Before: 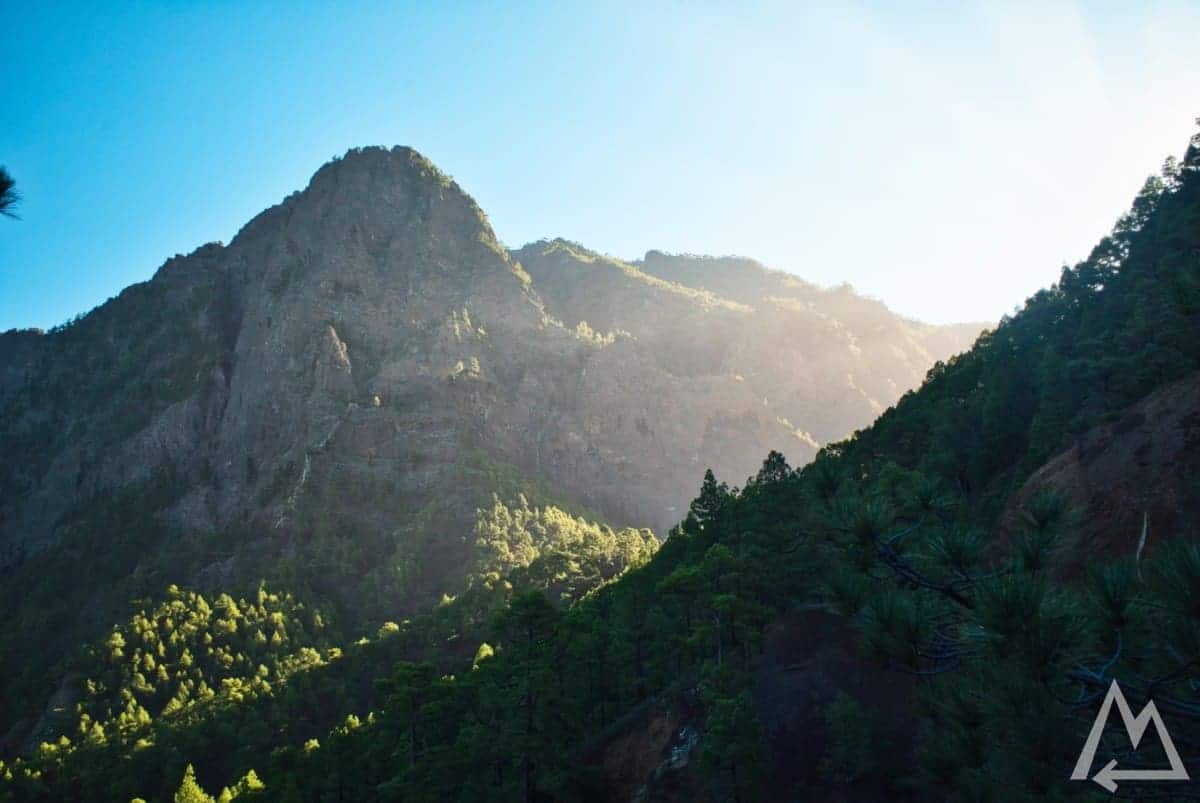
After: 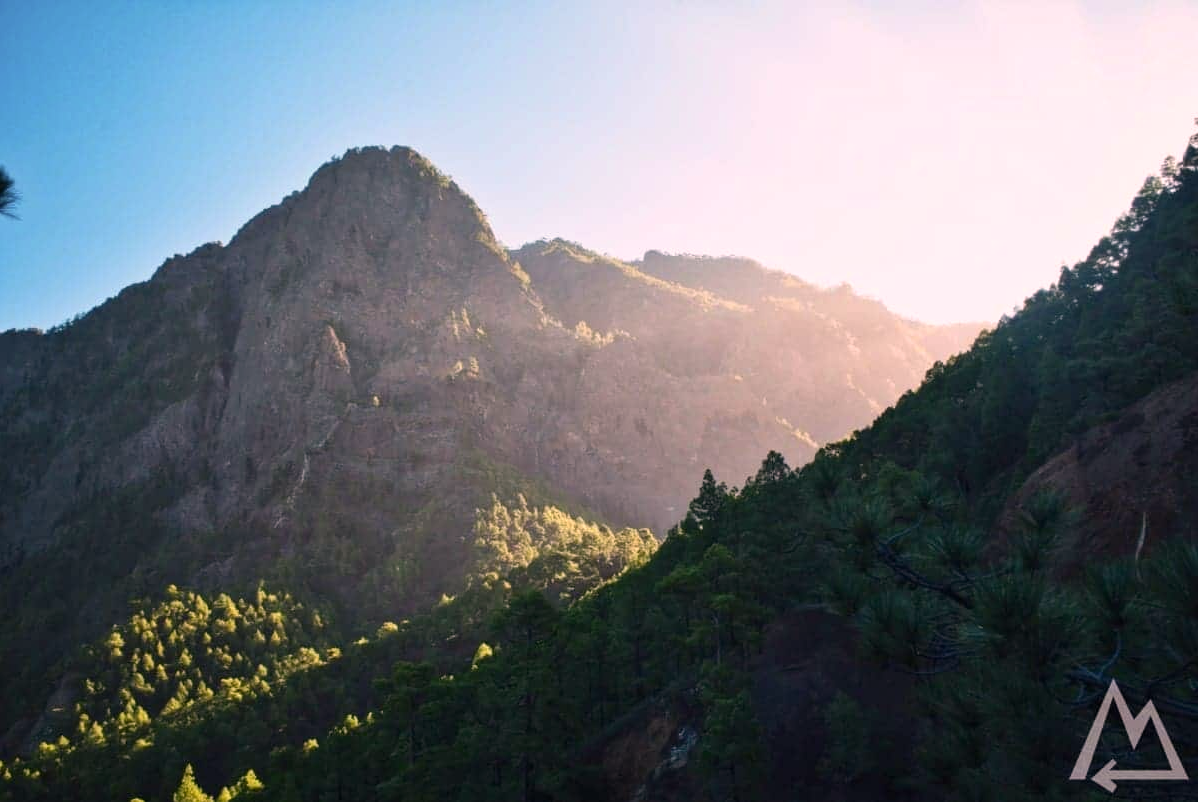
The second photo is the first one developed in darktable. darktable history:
color correction: highlights a* 14.52, highlights b* 4.84
crop and rotate: left 0.126%
